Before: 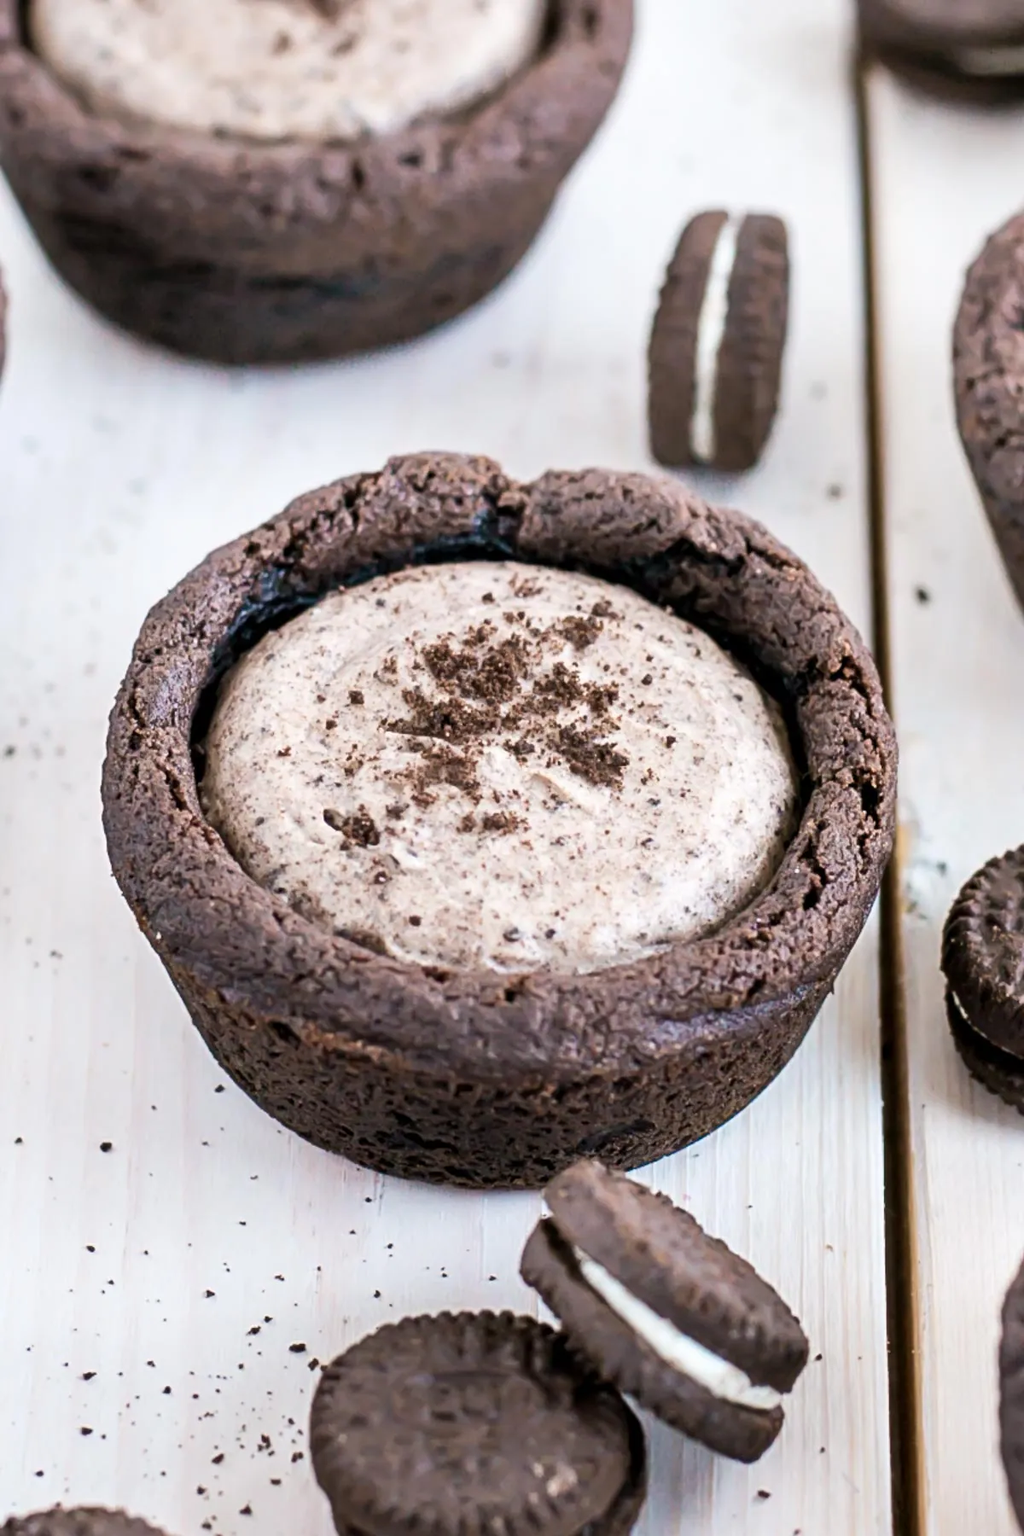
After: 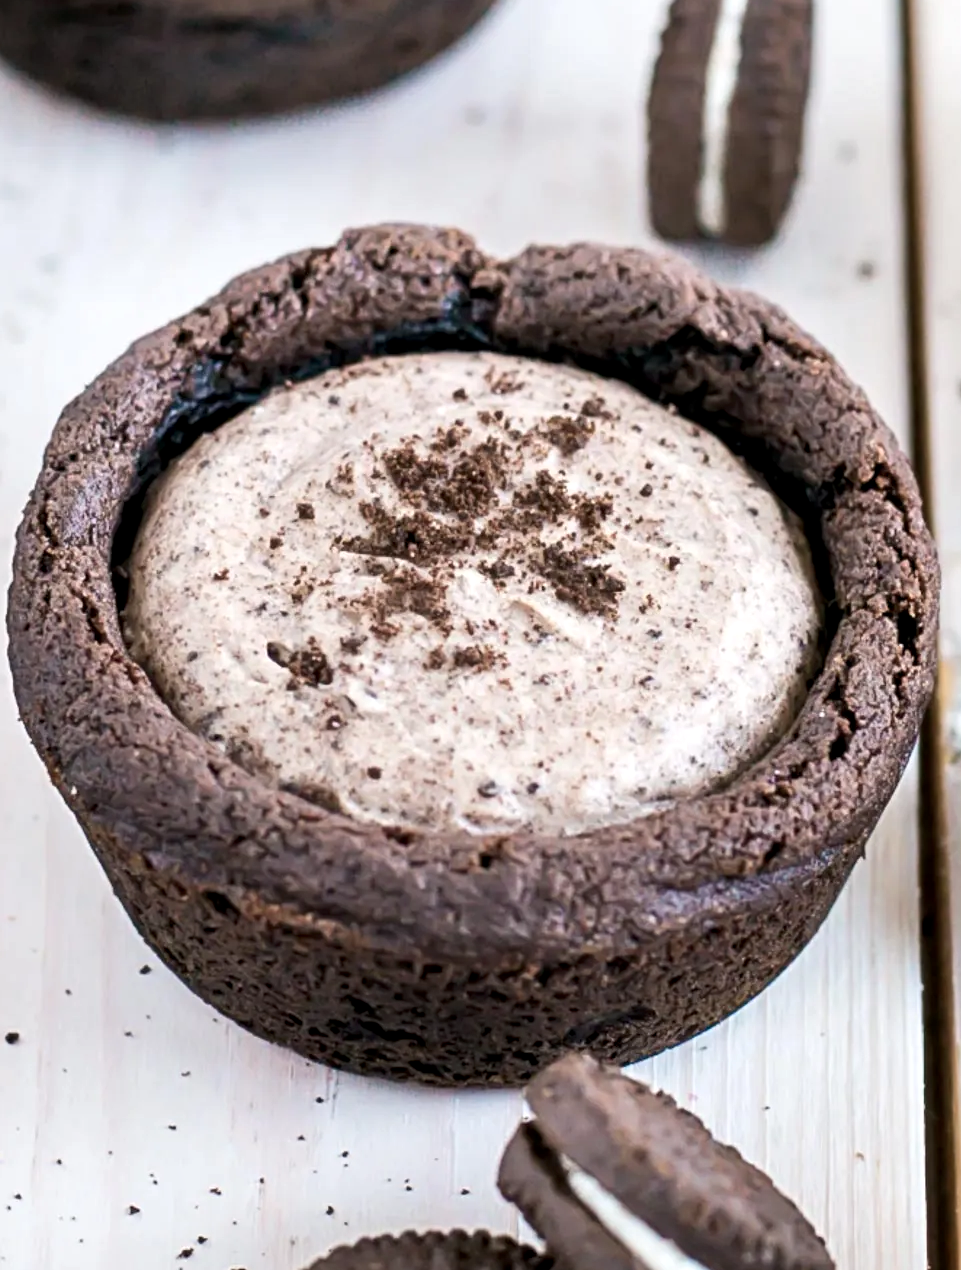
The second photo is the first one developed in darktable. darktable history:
crop: left 9.374%, top 17.049%, right 10.488%, bottom 12.342%
local contrast: highlights 105%, shadows 102%, detail 119%, midtone range 0.2
tone equalizer: -8 EV 0.041 EV
